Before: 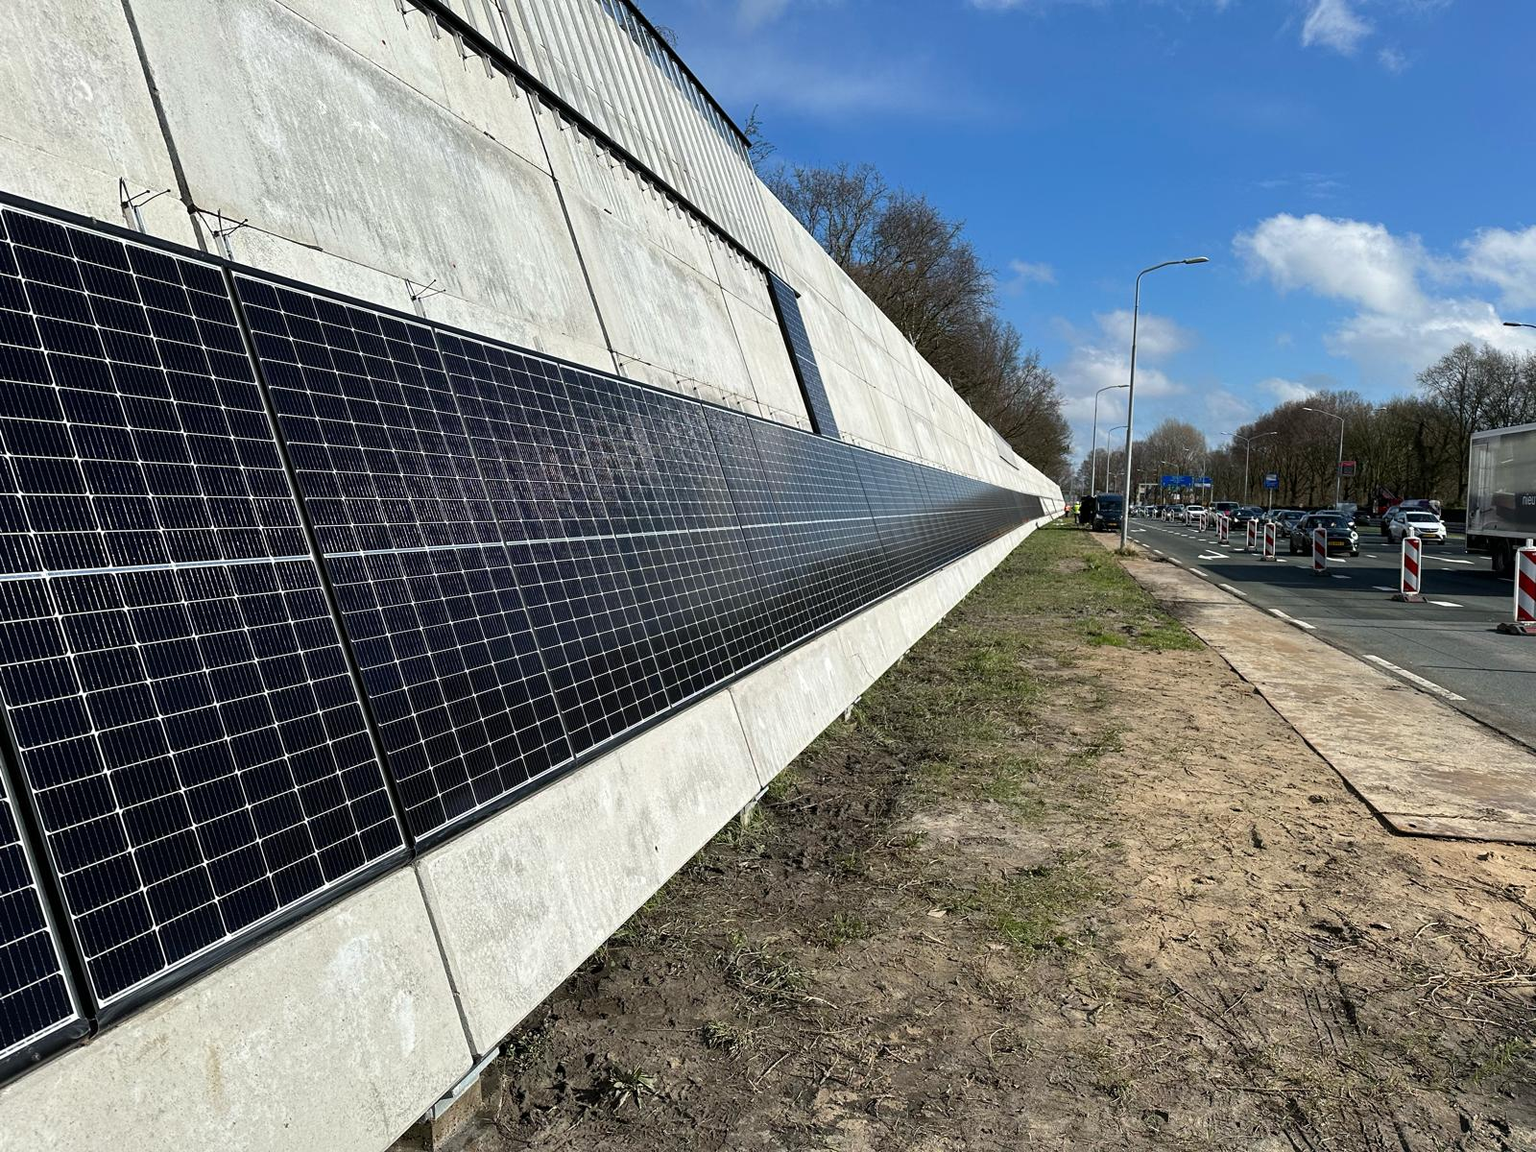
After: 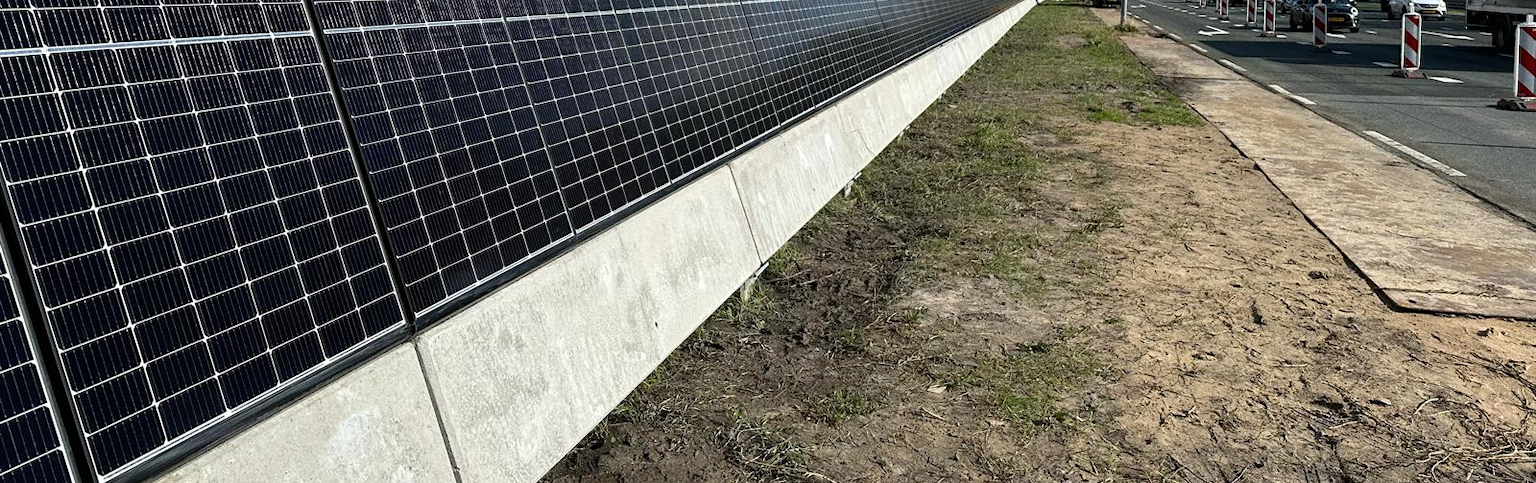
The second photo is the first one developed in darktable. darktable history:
grain: coarseness 0.09 ISO
crop: top 45.551%, bottom 12.262%
